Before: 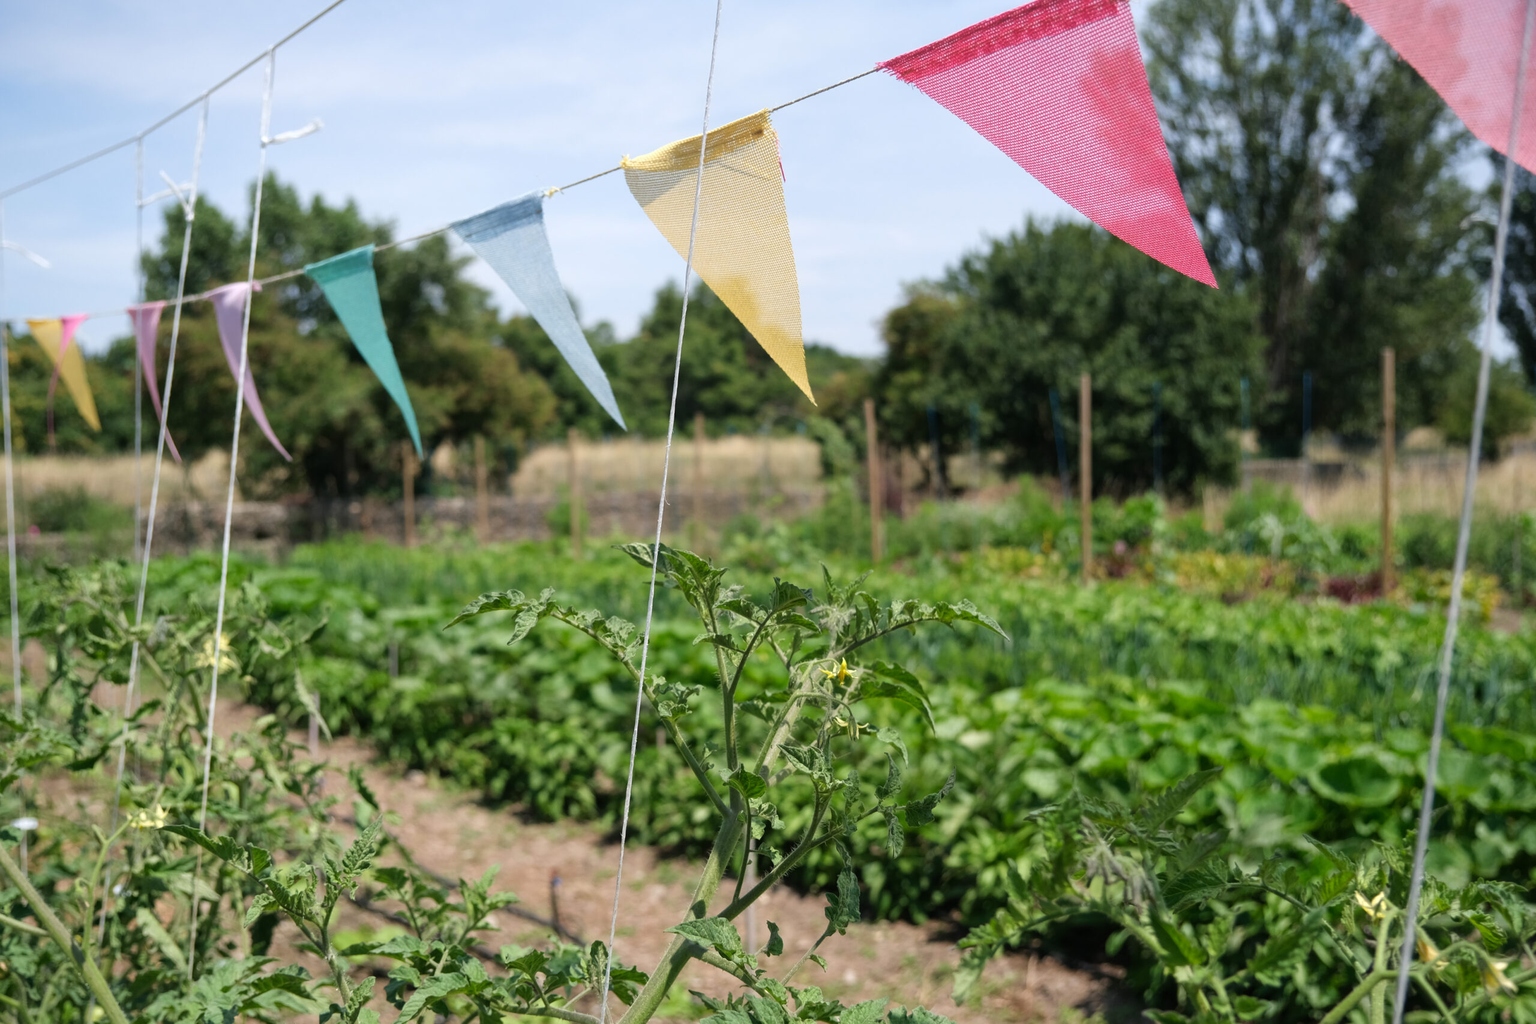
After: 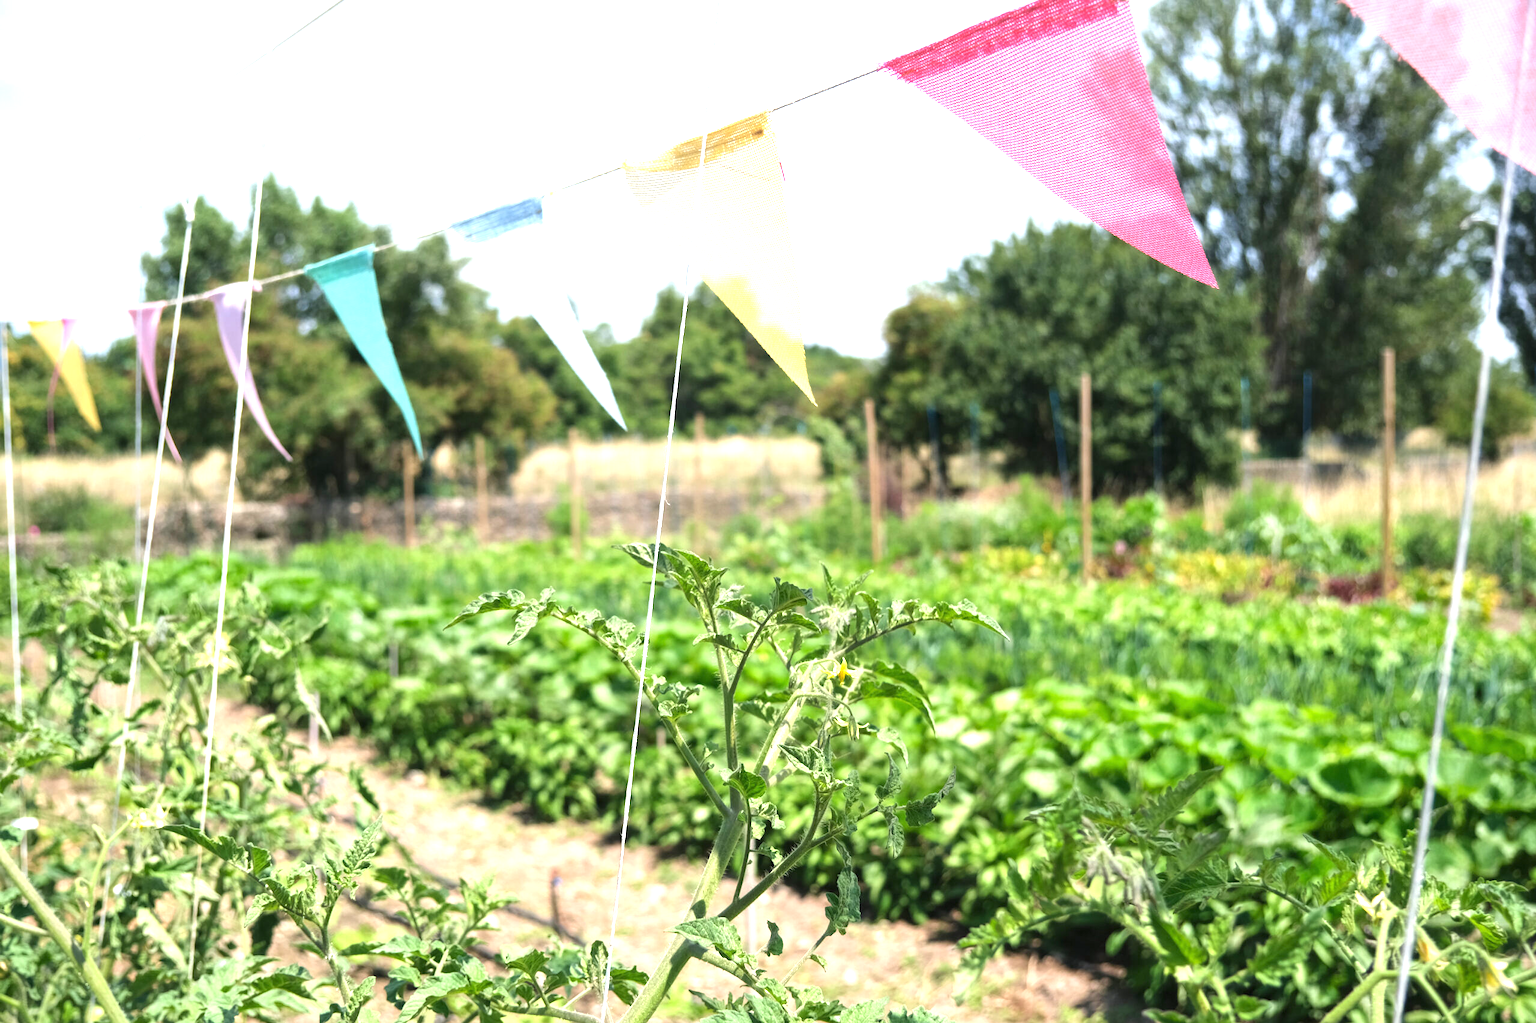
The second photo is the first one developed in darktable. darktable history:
exposure: black level correction 0, exposure 1.741 EV, compensate exposure bias true, compensate highlight preservation false
